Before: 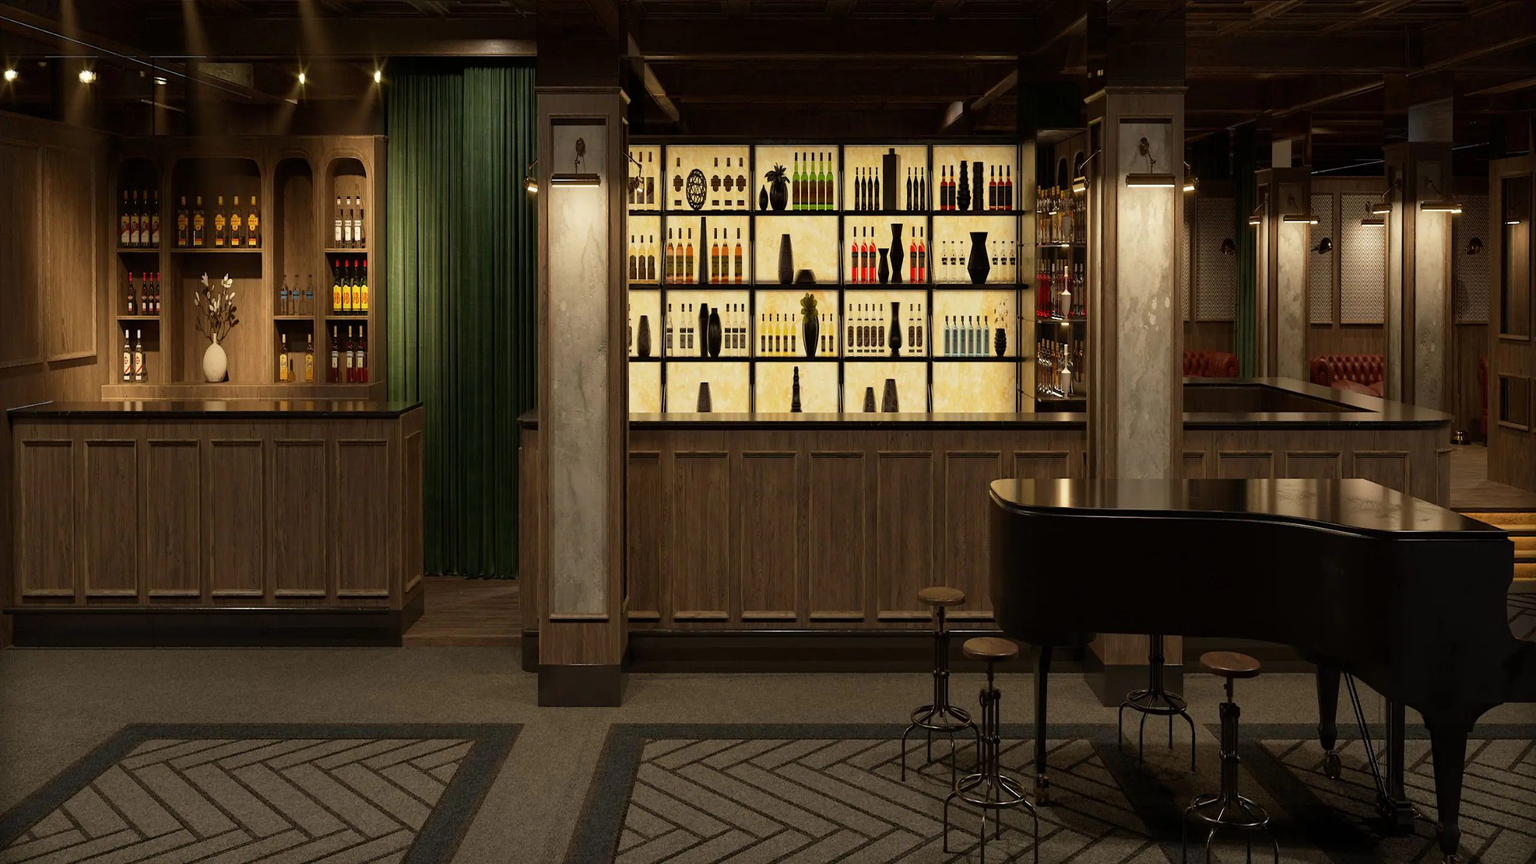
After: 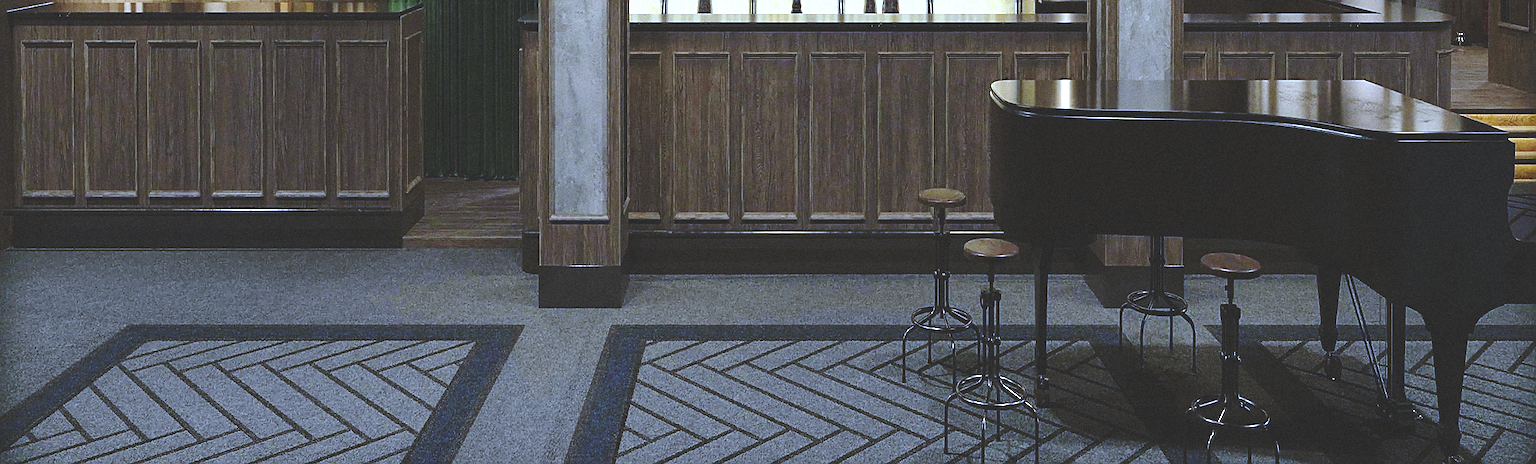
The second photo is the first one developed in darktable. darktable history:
base curve: curves: ch0 [(0, 0.024) (0.055, 0.065) (0.121, 0.166) (0.236, 0.319) (0.693, 0.726) (1, 1)], preserve colors none
white balance: red 0.766, blue 1.537
exposure: black level correction 0.001, exposure 1.05 EV, compensate exposure bias true, compensate highlight preservation false
sharpen: radius 1.4, amount 1.25, threshold 0.7
grain: coarseness 0.09 ISO, strength 40%
crop and rotate: top 46.237%
